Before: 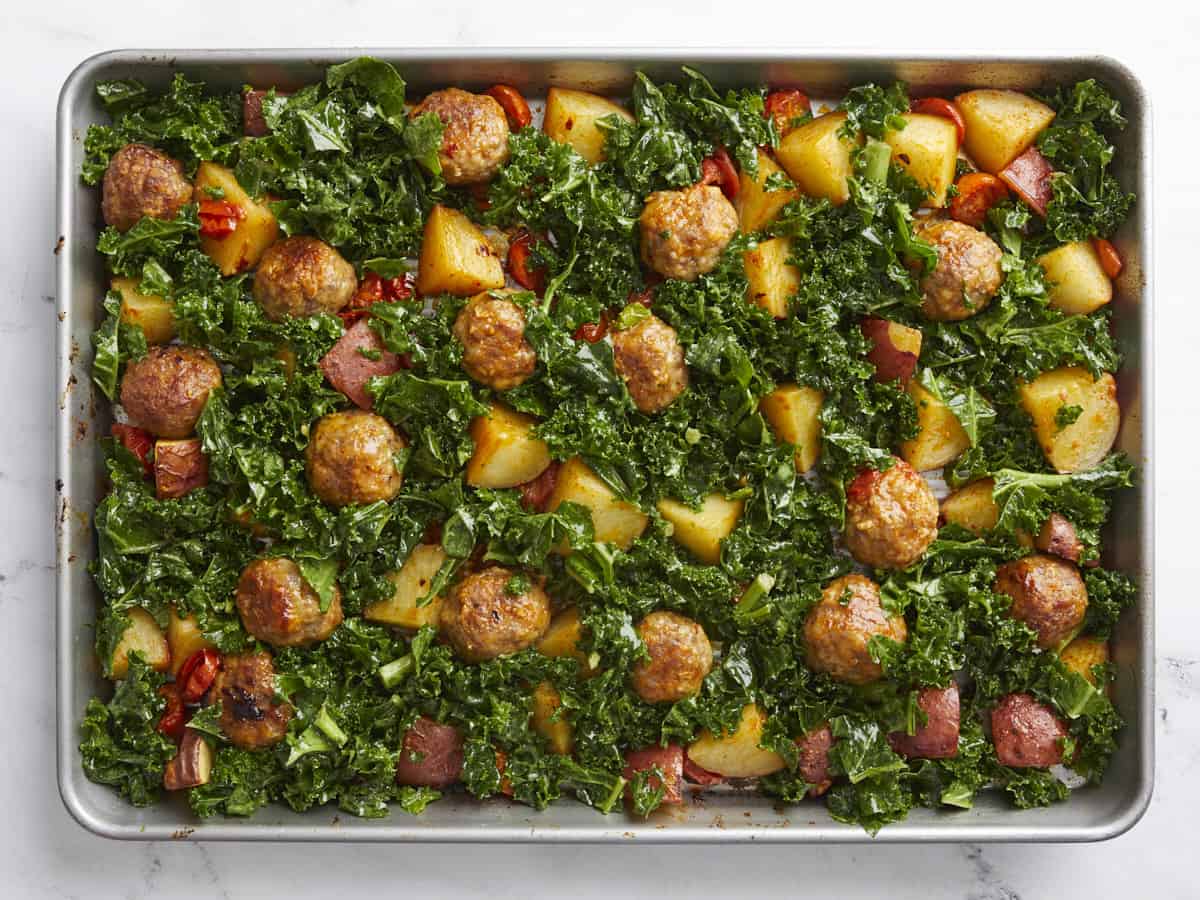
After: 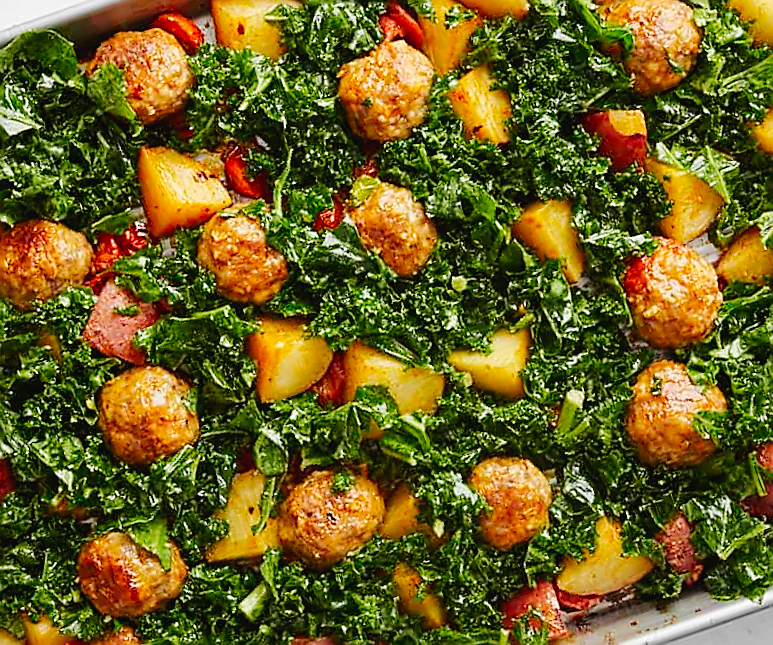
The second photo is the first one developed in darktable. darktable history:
tone curve: curves: ch0 [(0, 0.023) (0.087, 0.065) (0.184, 0.168) (0.45, 0.54) (0.57, 0.683) (0.722, 0.825) (0.877, 0.948) (1, 1)]; ch1 [(0, 0) (0.388, 0.369) (0.44, 0.44) (0.489, 0.481) (0.534, 0.561) (0.657, 0.659) (1, 1)]; ch2 [(0, 0) (0.353, 0.317) (0.408, 0.427) (0.472, 0.46) (0.5, 0.496) (0.537, 0.534) (0.576, 0.592) (0.625, 0.631) (1, 1)], preserve colors none
shadows and highlights: shadows -20.15, white point adjustment -2.07, highlights -35.14
sharpen: radius 1.4, amount 1.267, threshold 0.707
crop and rotate: angle 19°, left 6.828%, right 4.211%, bottom 1.087%
